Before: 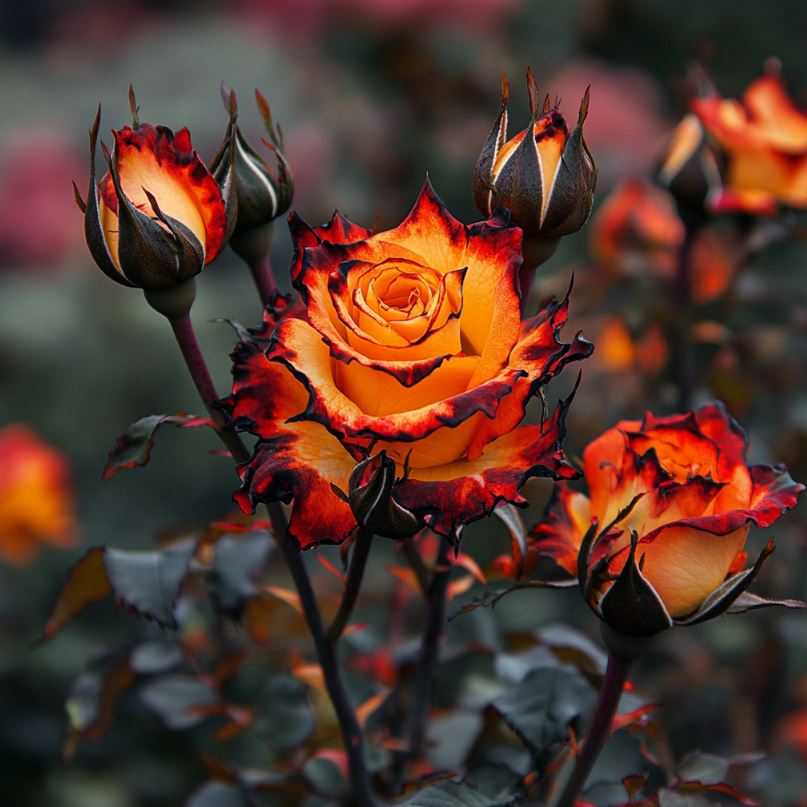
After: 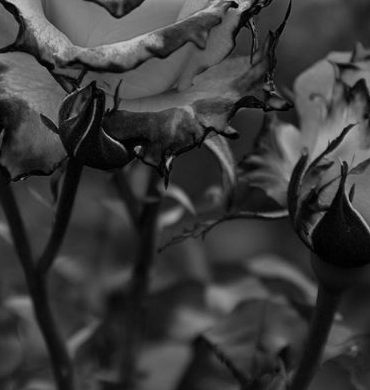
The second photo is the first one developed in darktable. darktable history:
crop: left 35.976%, top 45.819%, right 18.162%, bottom 5.807%
monochrome: a -71.75, b 75.82
